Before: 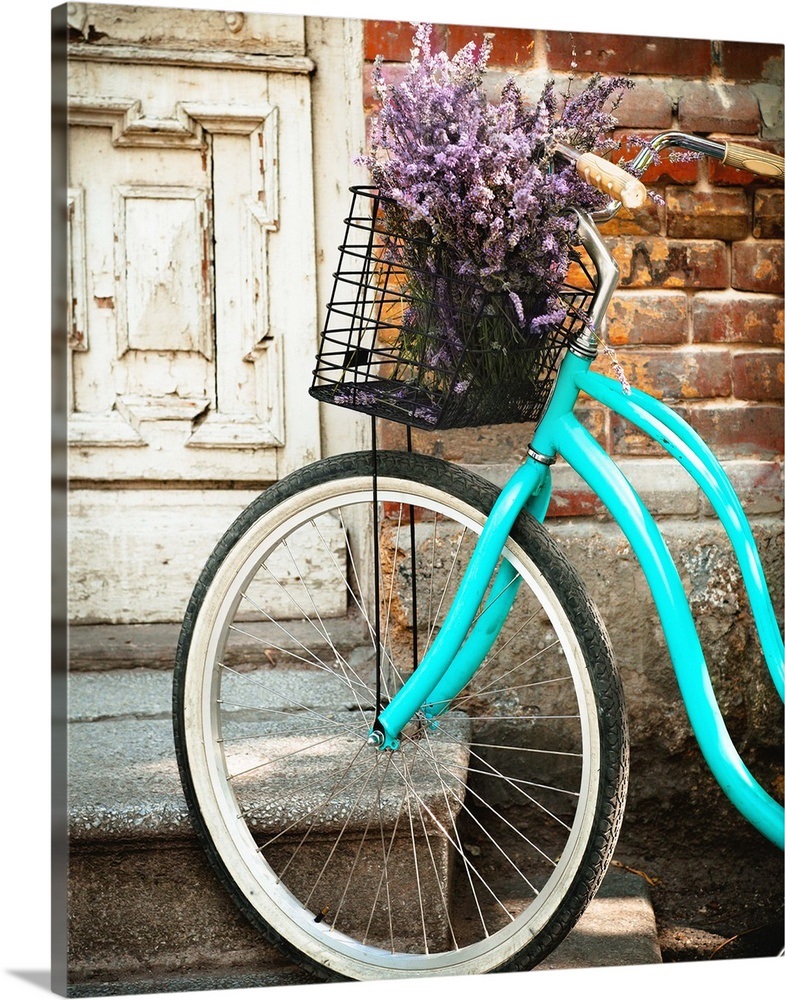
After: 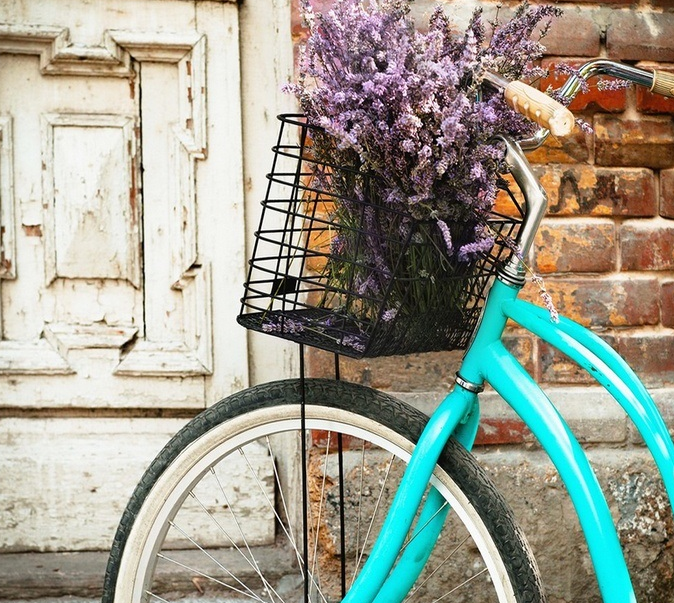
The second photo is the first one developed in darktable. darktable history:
crop and rotate: left 9.231%, top 7.239%, right 4.859%, bottom 32.424%
